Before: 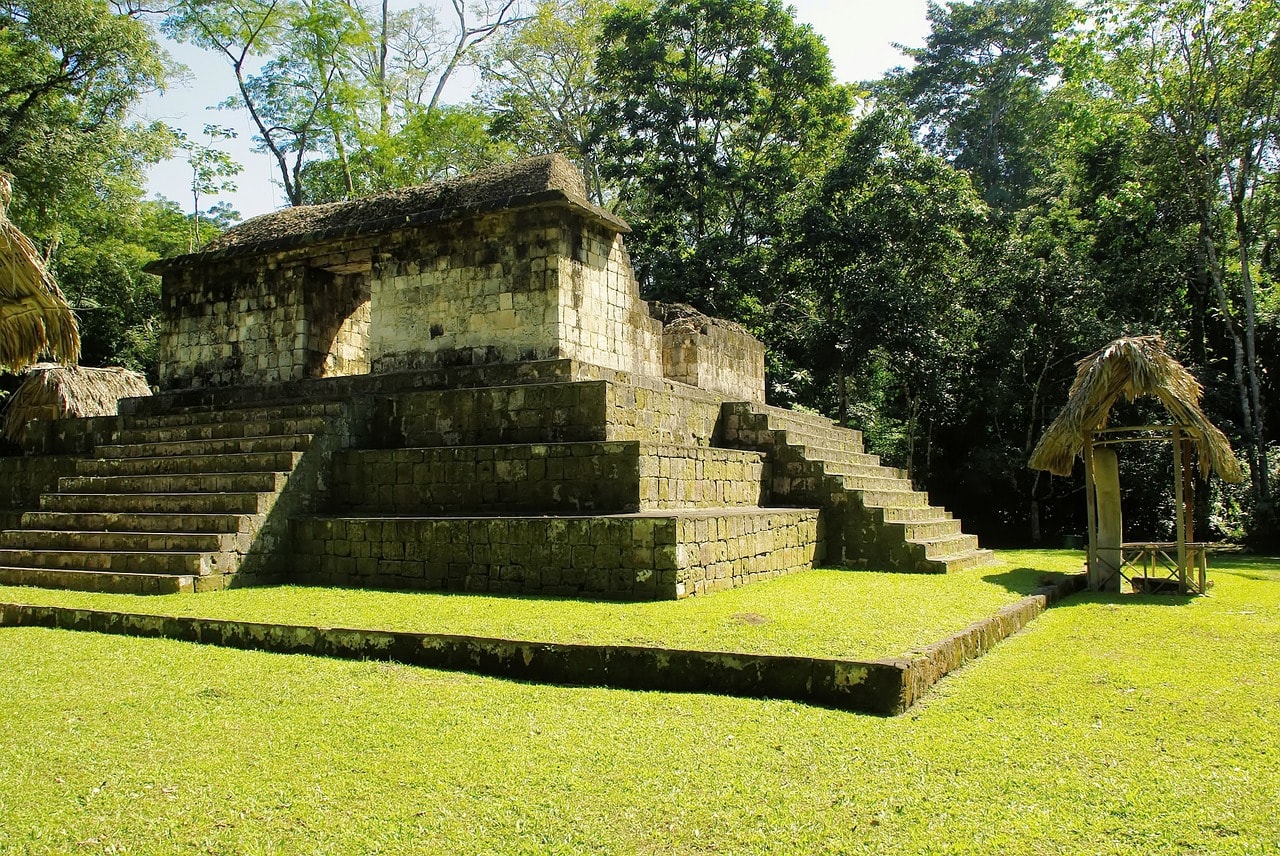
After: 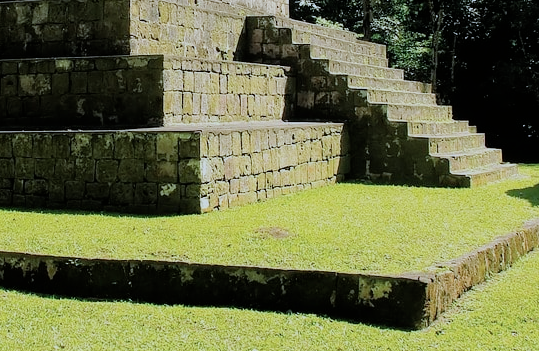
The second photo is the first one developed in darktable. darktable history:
crop: left 37.221%, top 45.169%, right 20.63%, bottom 13.777%
filmic rgb: black relative exposure -7.82 EV, white relative exposure 4.29 EV, hardness 3.86, color science v6 (2022)
color correction: highlights a* -2.24, highlights b* -18.1
